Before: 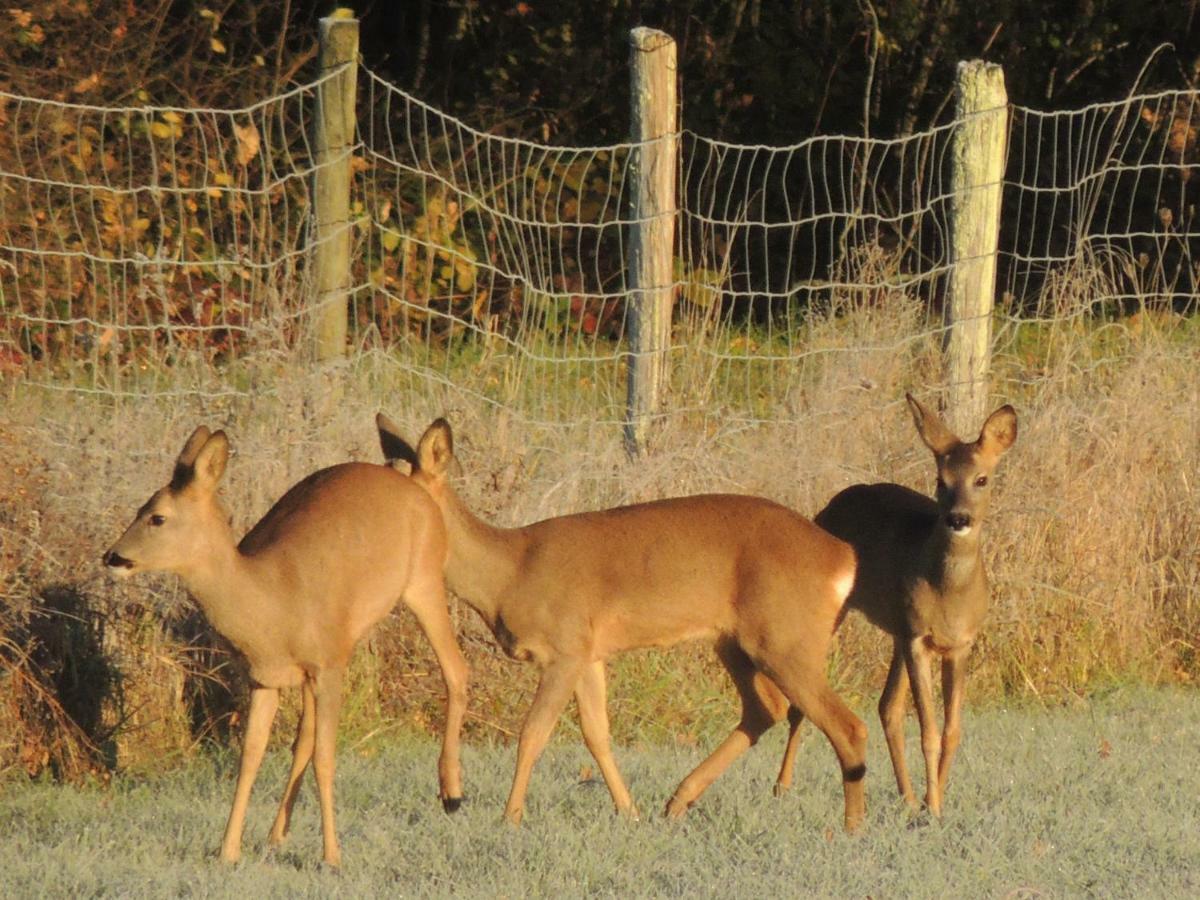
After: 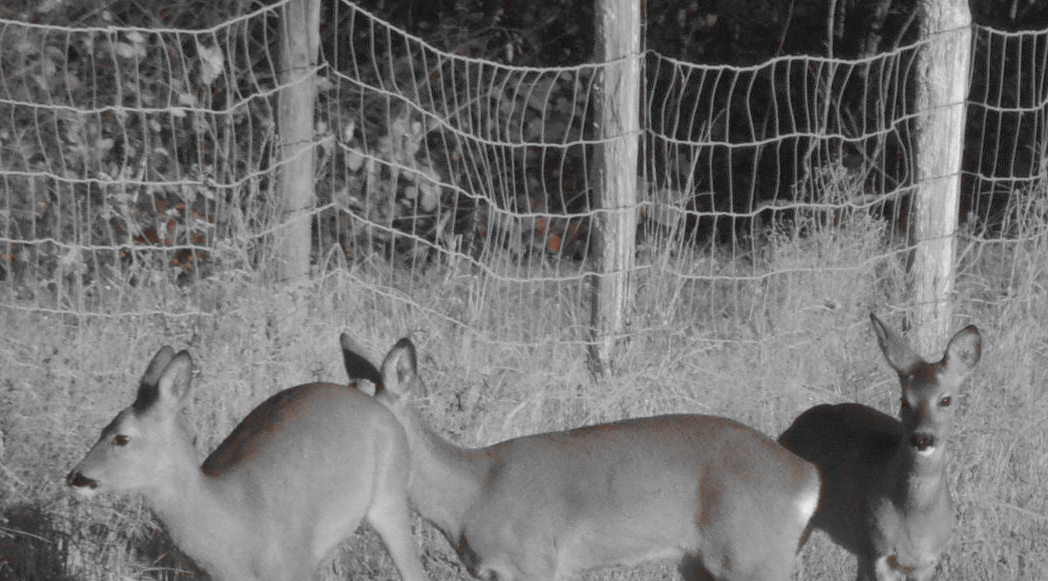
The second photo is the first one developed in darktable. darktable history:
crop: left 3.015%, top 8.969%, right 9.647%, bottom 26.457%
shadows and highlights: on, module defaults
color zones: curves: ch1 [(0, 0.006) (0.094, 0.285) (0.171, 0.001) (0.429, 0.001) (0.571, 0.003) (0.714, 0.004) (0.857, 0.004) (1, 0.006)]
